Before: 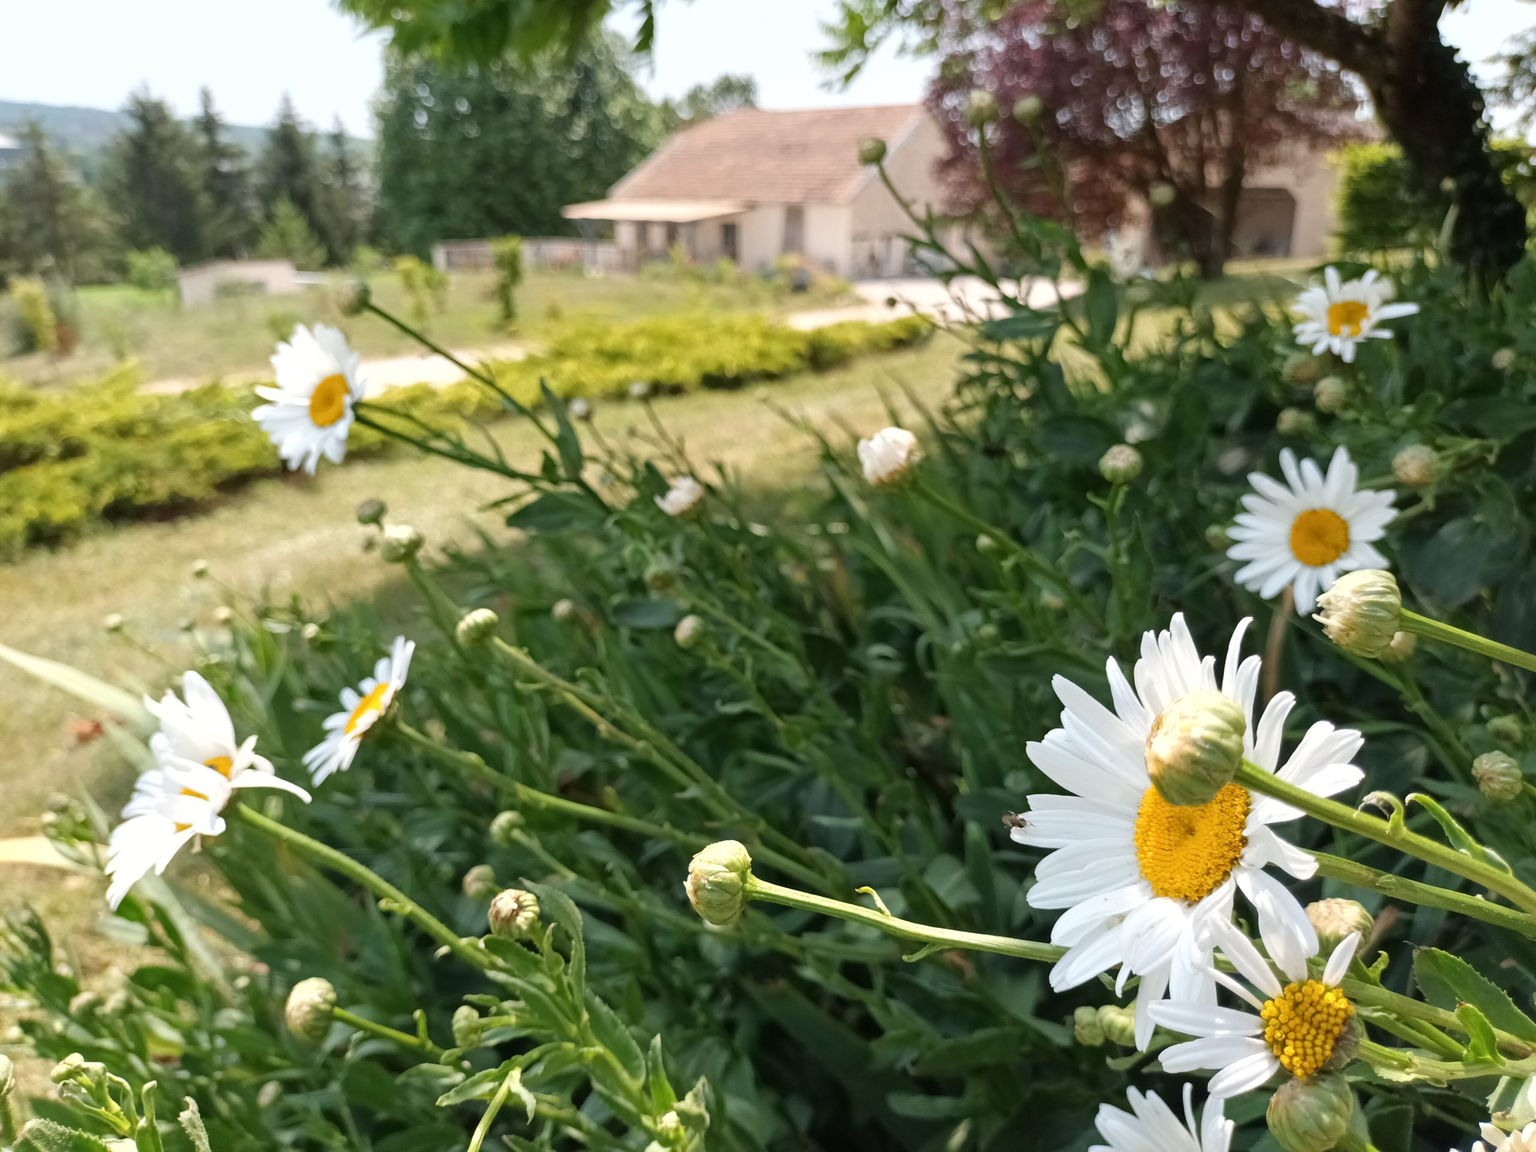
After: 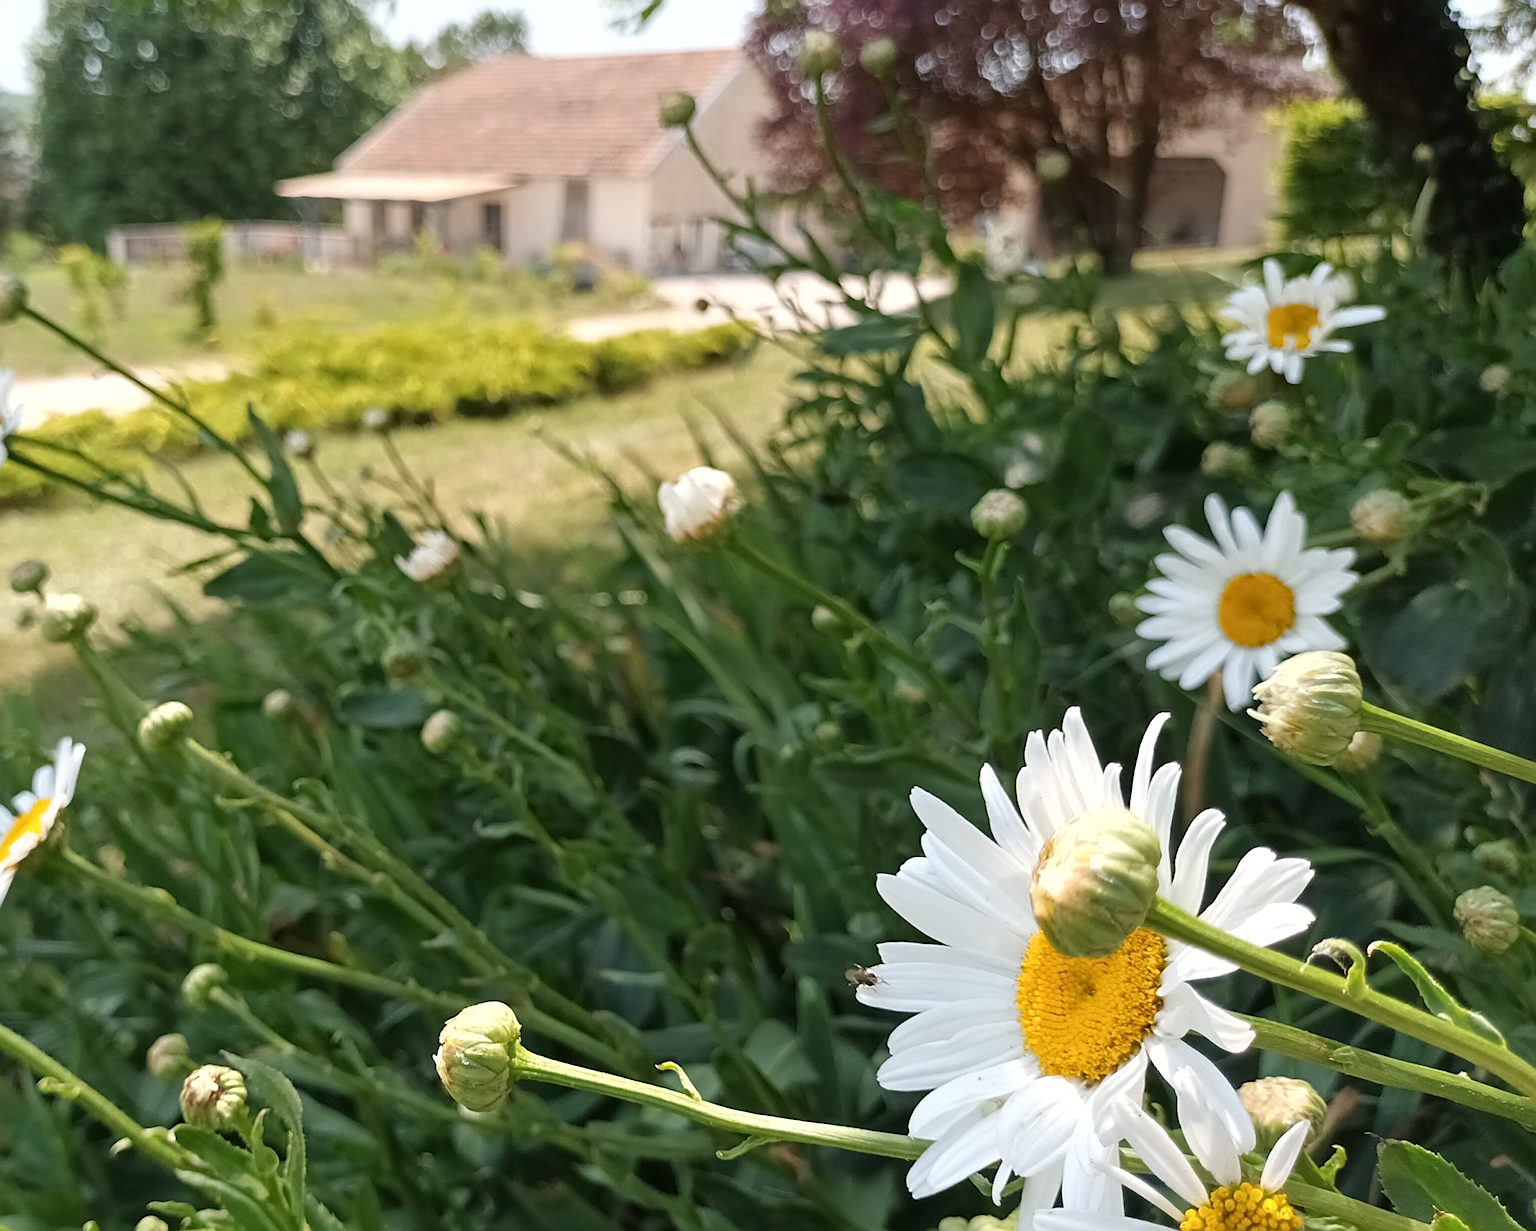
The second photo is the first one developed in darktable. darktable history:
sharpen: on, module defaults
crop: left 22.751%, top 5.829%, bottom 11.593%
